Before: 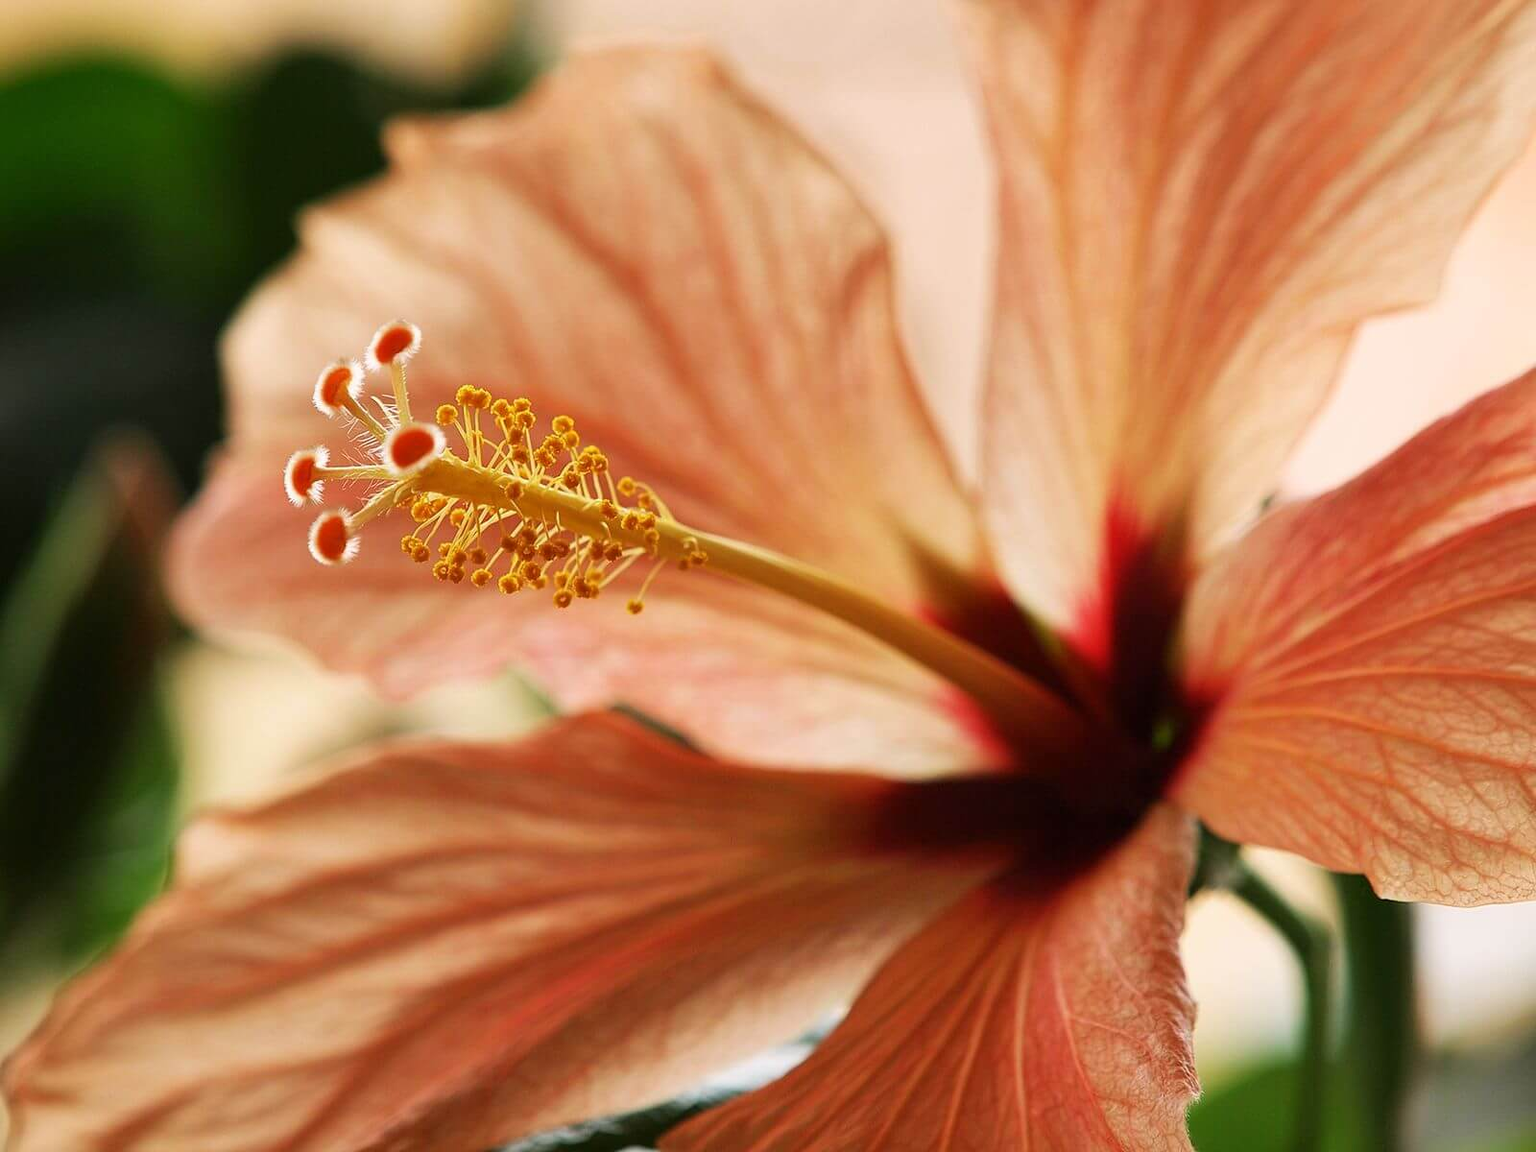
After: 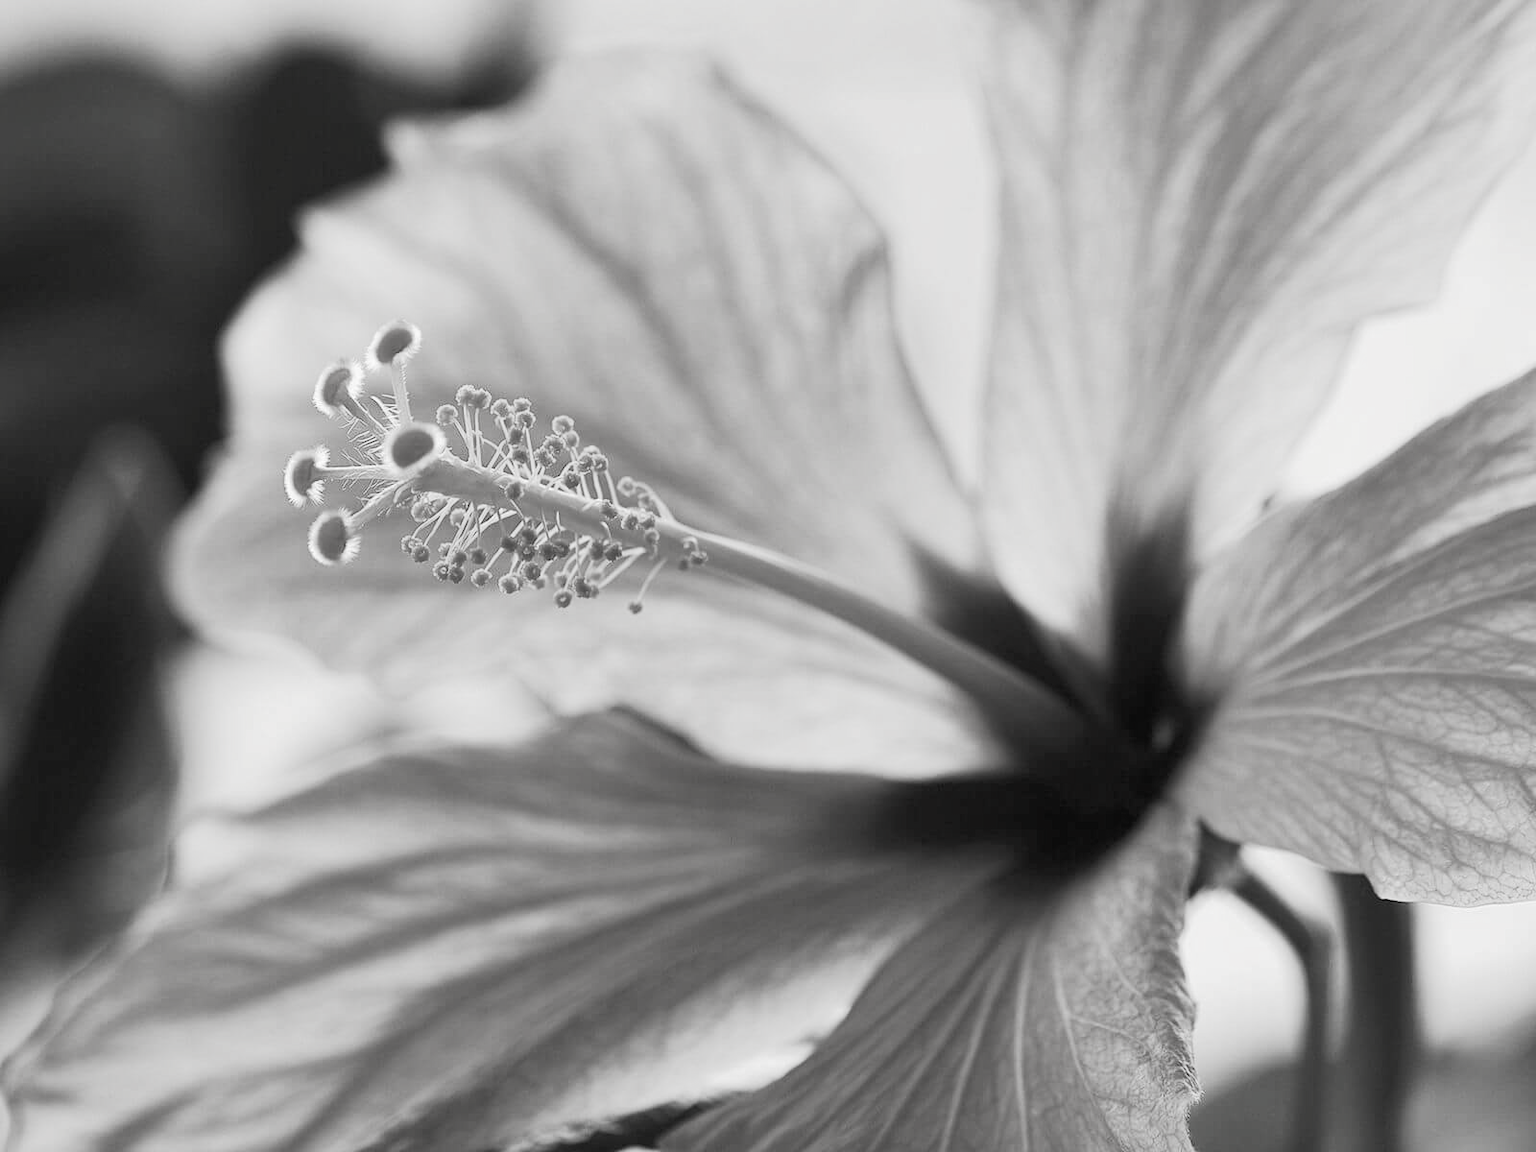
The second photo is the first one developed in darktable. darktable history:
tone curve: curves: ch0 [(0, 0) (0.003, 0.026) (0.011, 0.03) (0.025, 0.047) (0.044, 0.082) (0.069, 0.119) (0.1, 0.157) (0.136, 0.19) (0.177, 0.231) (0.224, 0.27) (0.277, 0.318) (0.335, 0.383) (0.399, 0.456) (0.468, 0.532) (0.543, 0.618) (0.623, 0.71) (0.709, 0.786) (0.801, 0.851) (0.898, 0.908) (1, 1)], preserve colors none
contrast brightness saturation: saturation -0.992
color balance rgb: highlights gain › chroma 2.987%, highlights gain › hue 76.6°, perceptual saturation grading › global saturation 20%, perceptual saturation grading › highlights -49.466%, perceptual saturation grading › shadows 24.05%, global vibrance 9.406%
